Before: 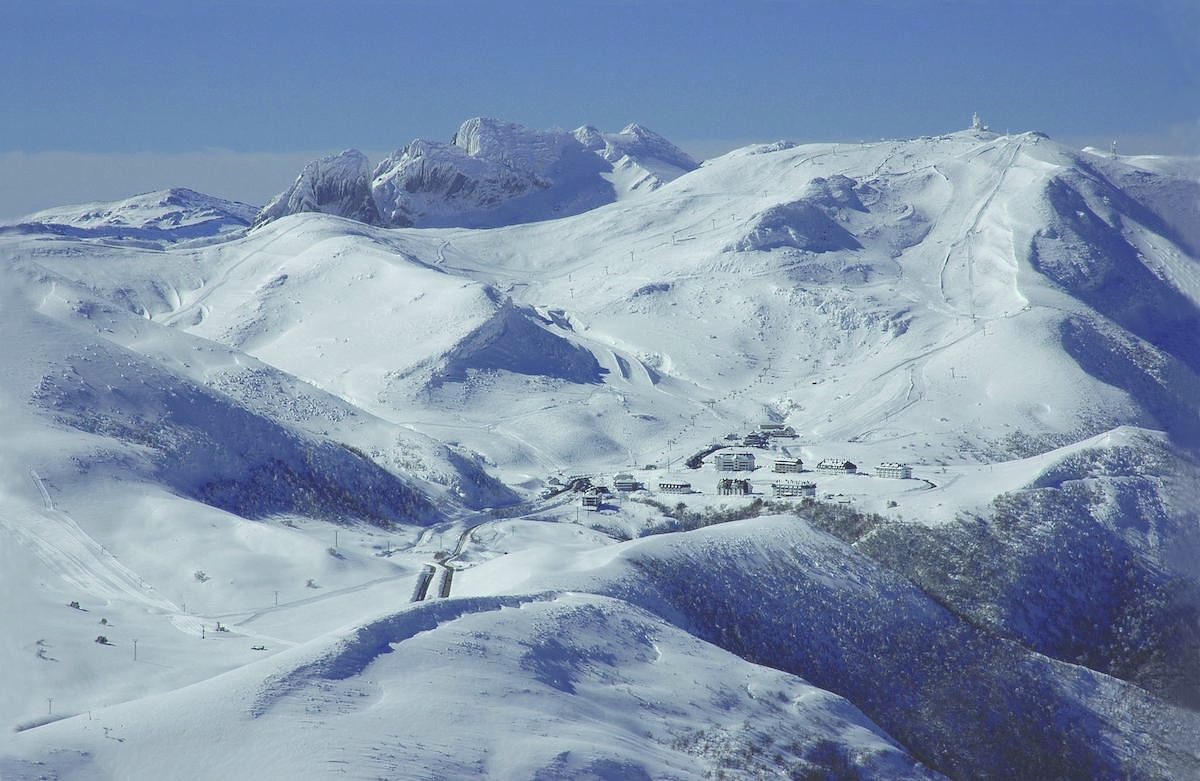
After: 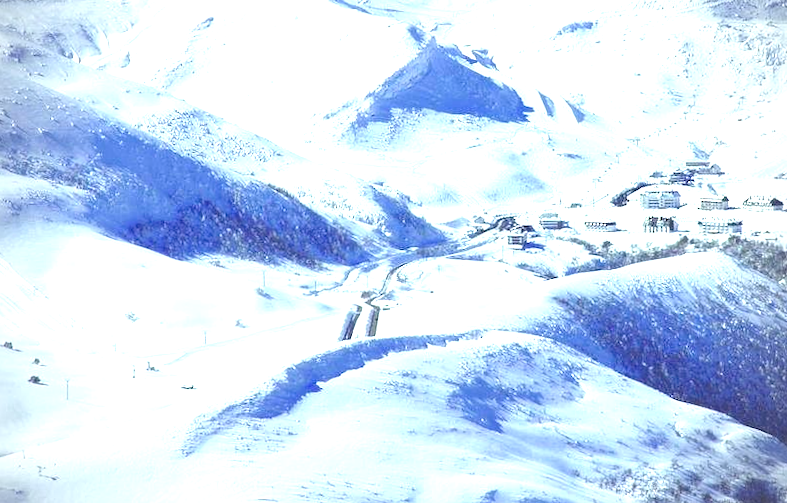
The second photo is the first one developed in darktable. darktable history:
crop and rotate: angle -0.82°, left 3.85%, top 31.828%, right 27.992%
vignetting: on, module defaults
exposure: black level correction 0.009, exposure 1.425 EV, compensate highlight preservation false
base curve: preserve colors none
rotate and perspective: rotation -1.32°, lens shift (horizontal) -0.031, crop left 0.015, crop right 0.985, crop top 0.047, crop bottom 0.982
color balance rgb: perceptual saturation grading › global saturation 20%, global vibrance 20%
